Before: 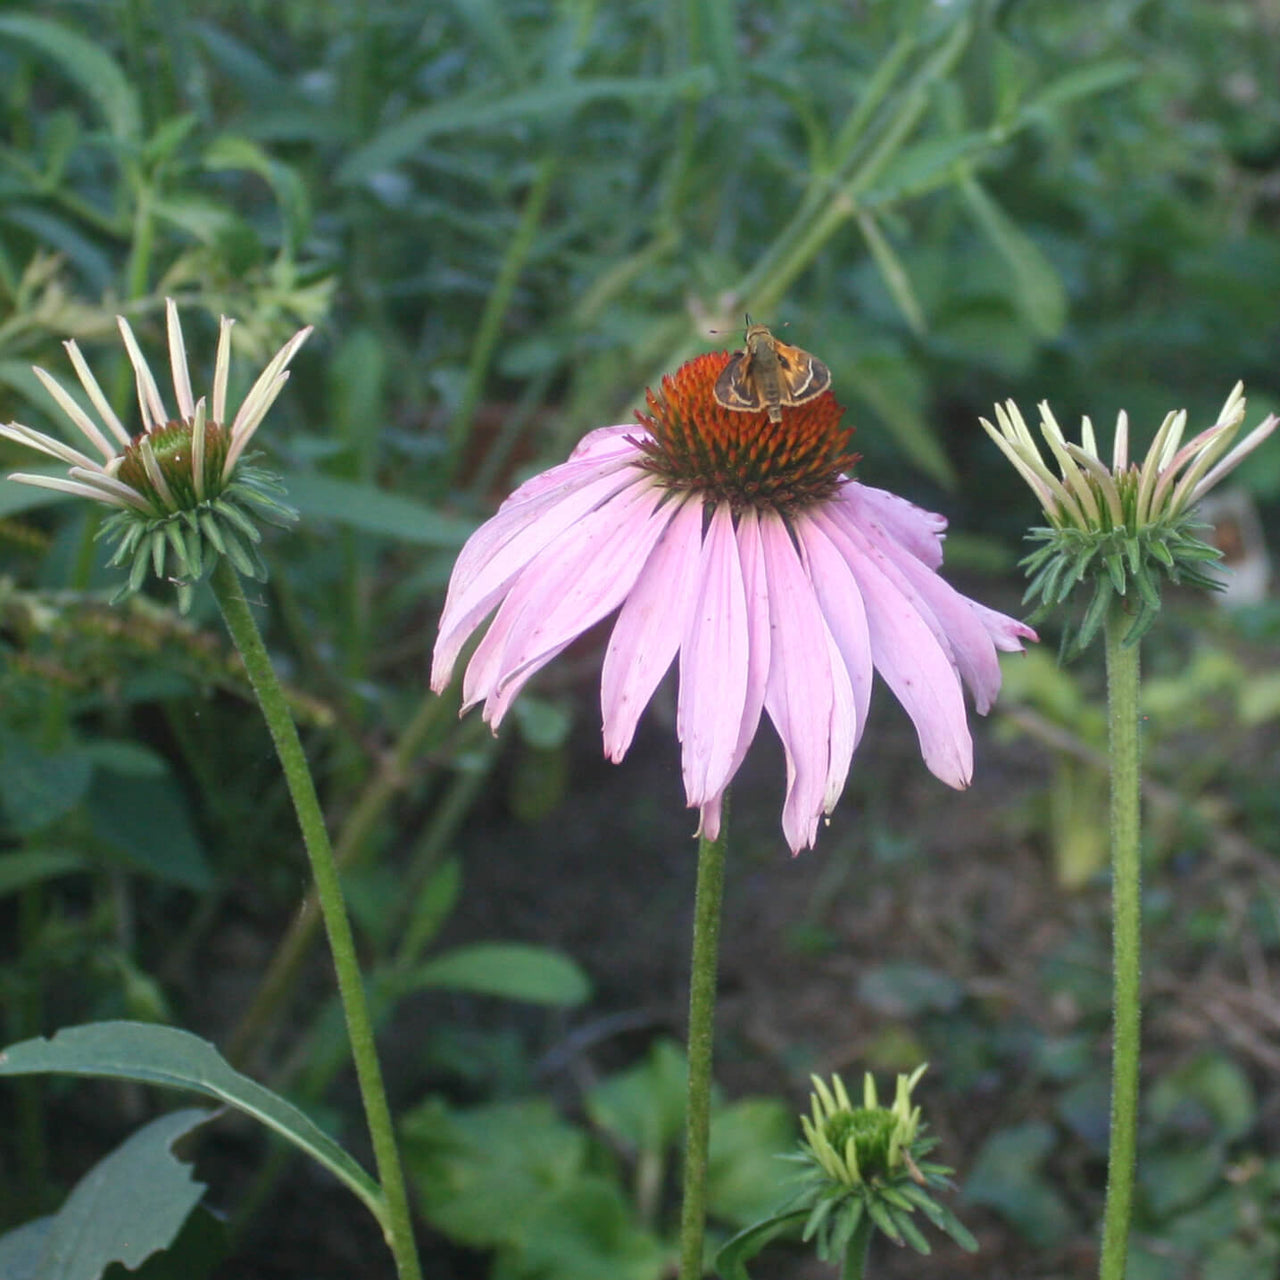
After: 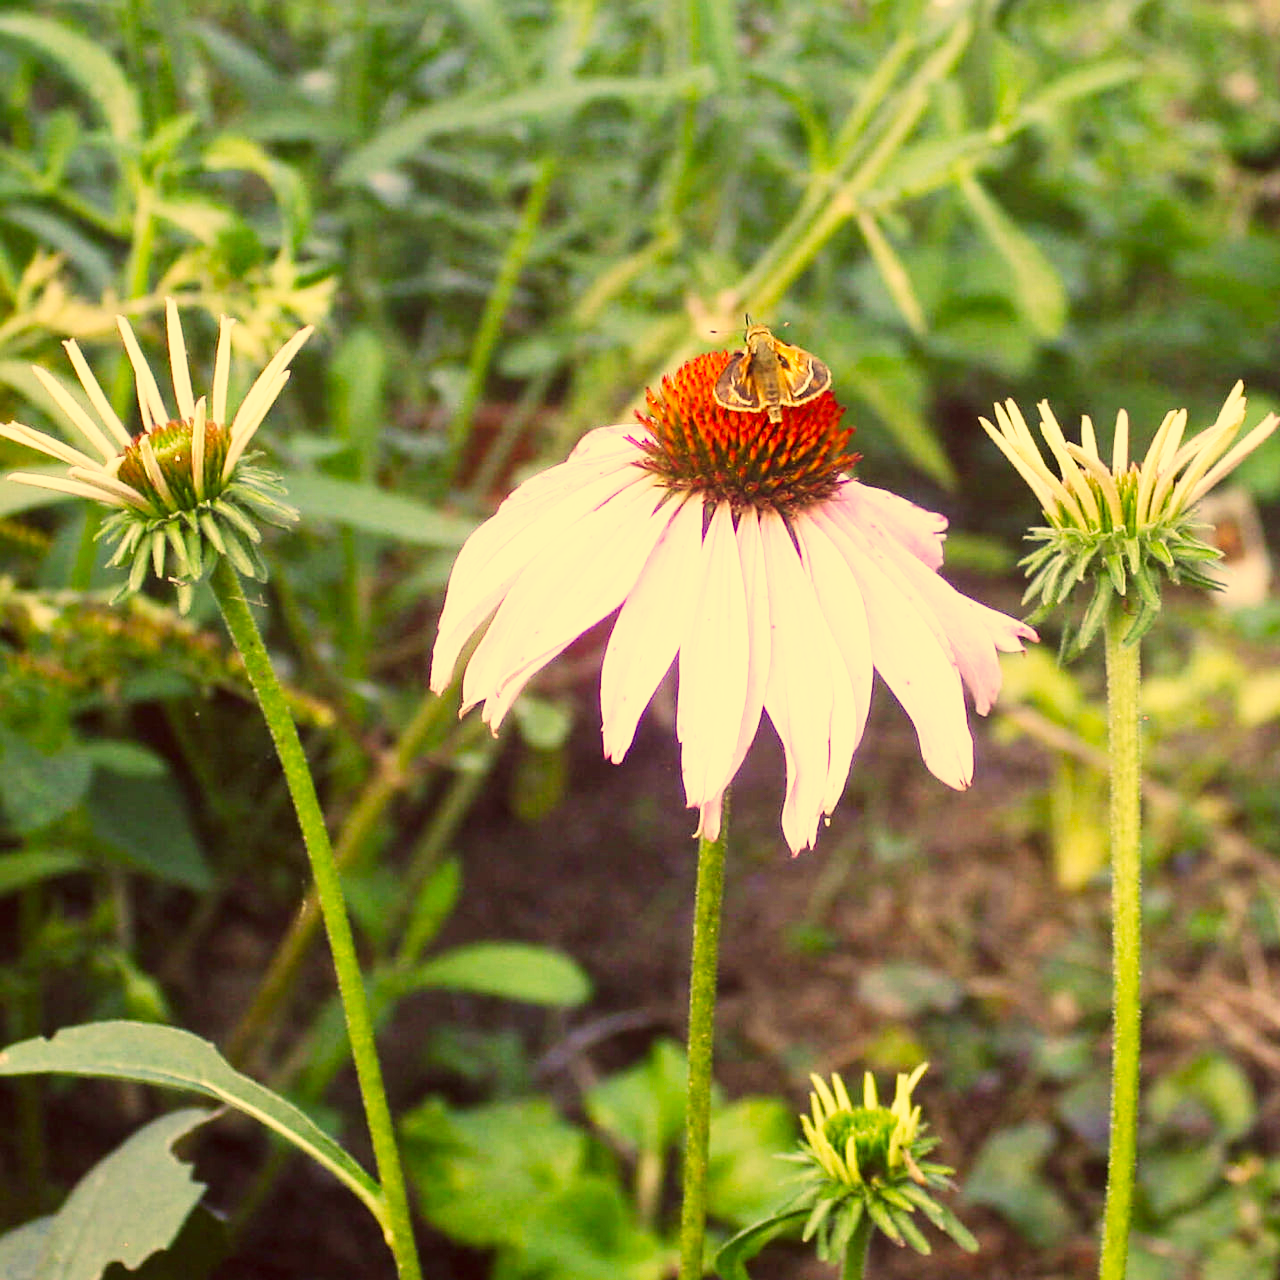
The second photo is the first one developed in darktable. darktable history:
sharpen: radius 1.864, amount 0.398, threshold 1.271
color correction: highlights a* 10.12, highlights b* 39.04, shadows a* 14.62, shadows b* 3.37
base curve: curves: ch0 [(0, 0) (0.007, 0.004) (0.027, 0.03) (0.046, 0.07) (0.207, 0.54) (0.442, 0.872) (0.673, 0.972) (1, 1)], preserve colors none
